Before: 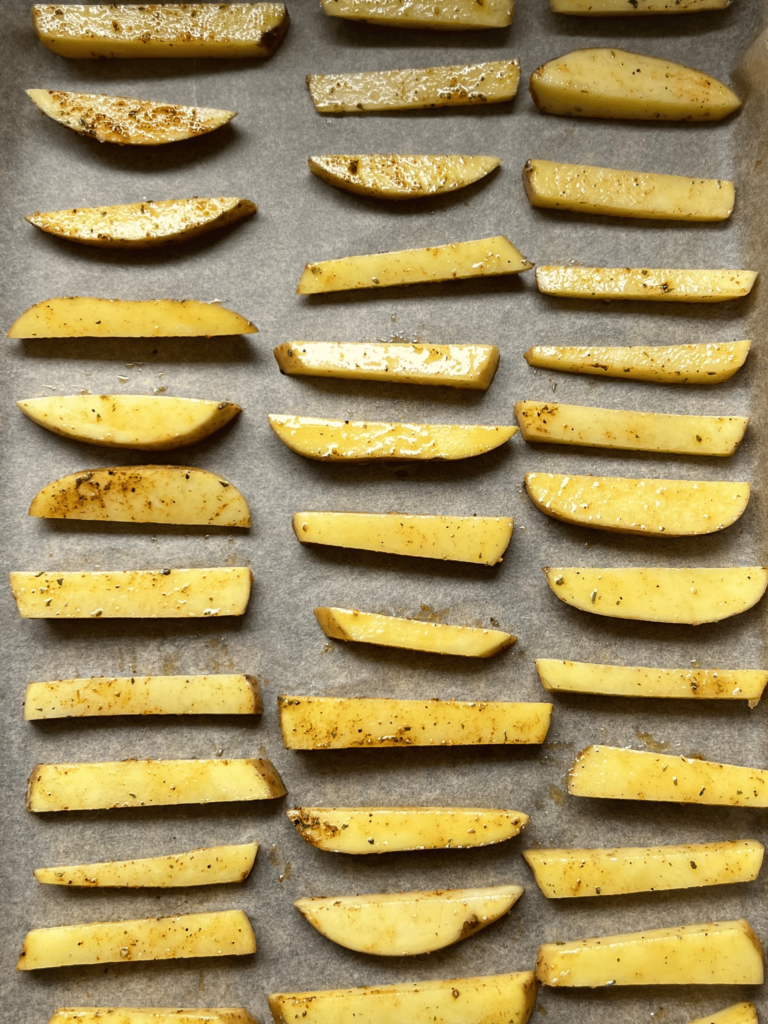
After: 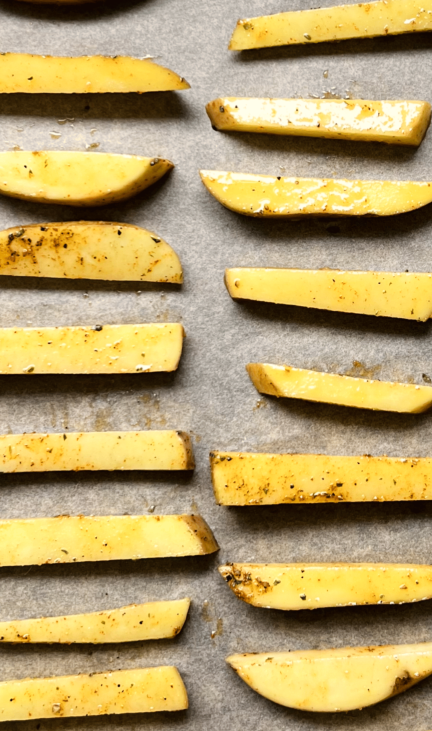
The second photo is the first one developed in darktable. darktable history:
white balance: red 1.009, blue 1.027
tone curve: curves: ch0 [(0, 0) (0.004, 0.001) (0.133, 0.112) (0.325, 0.362) (0.832, 0.893) (1, 1)], color space Lab, linked channels, preserve colors none
crop: left 8.966%, top 23.852%, right 34.699%, bottom 4.703%
